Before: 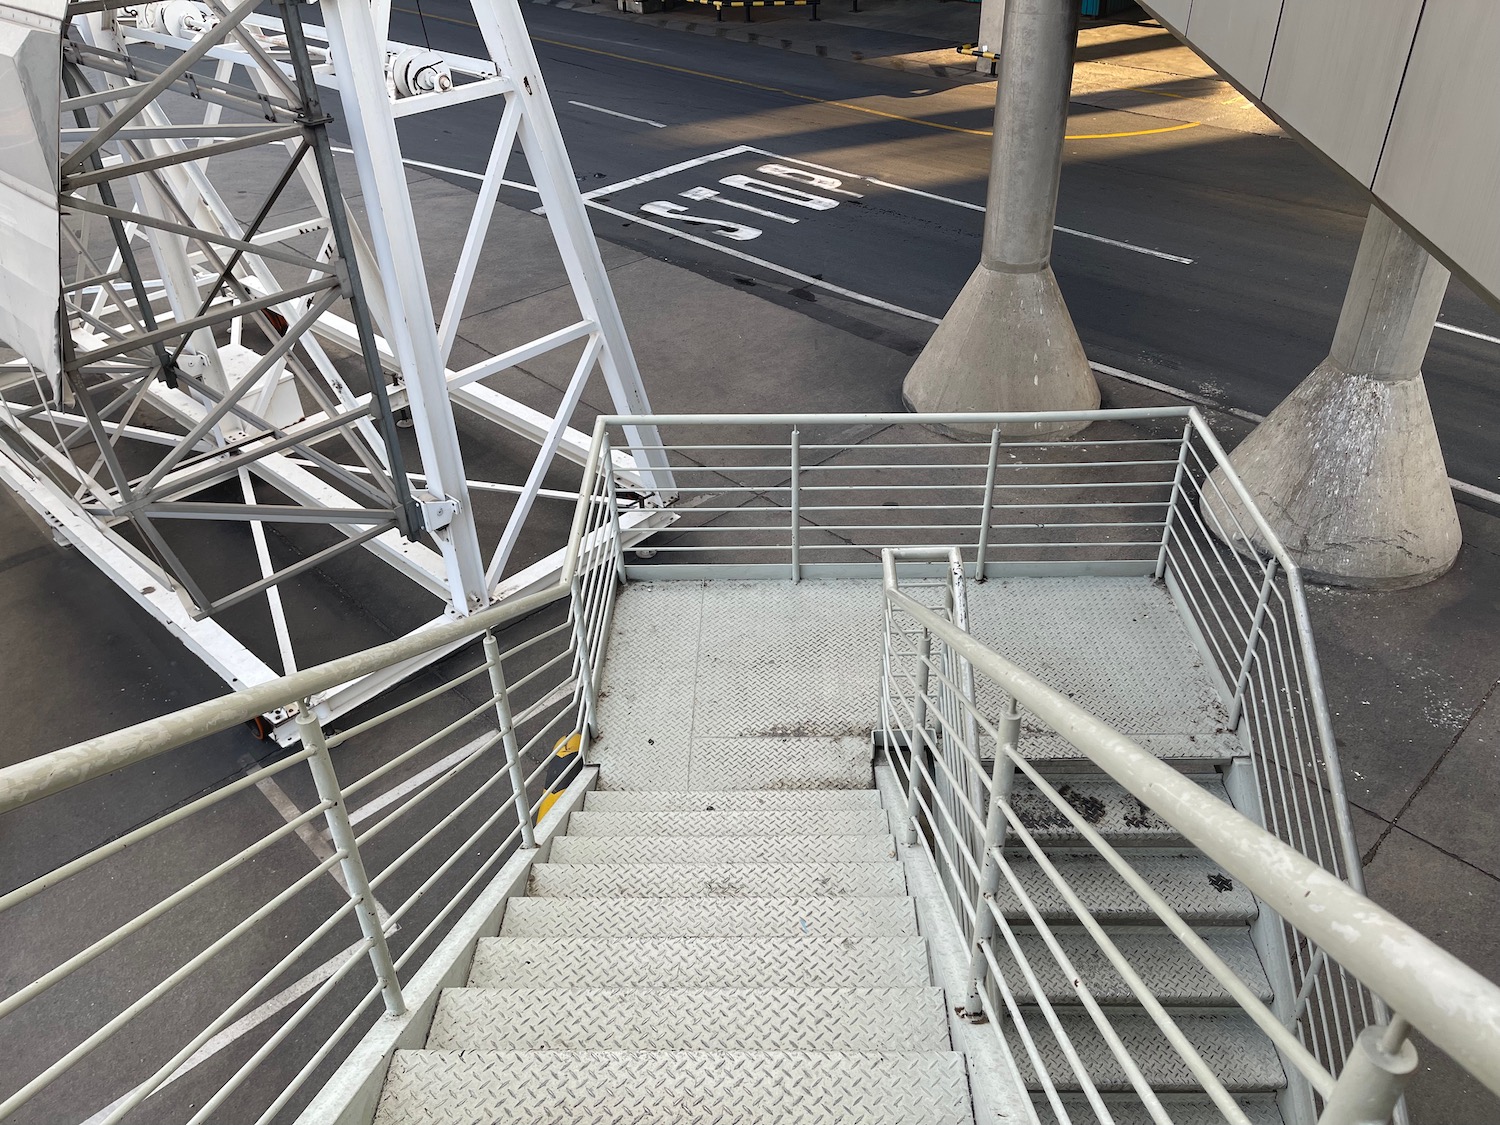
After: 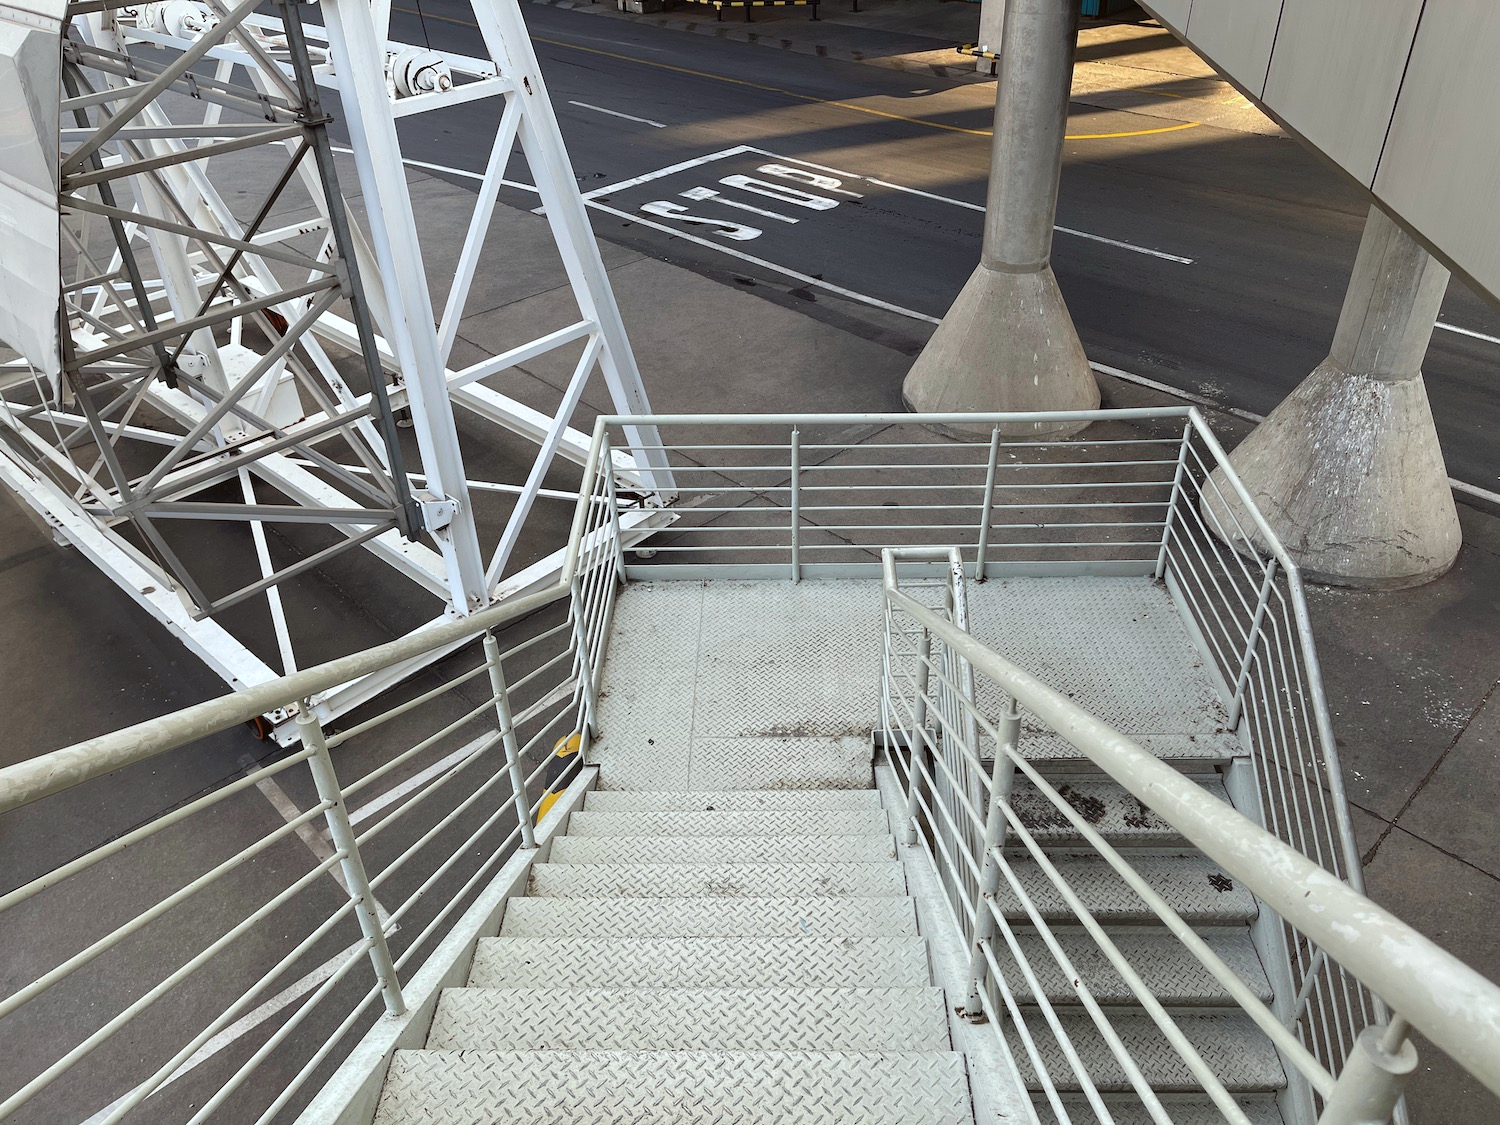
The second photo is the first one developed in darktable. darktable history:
color correction: highlights a* -2.83, highlights b* -2.43, shadows a* 2.1, shadows b* 2.89
